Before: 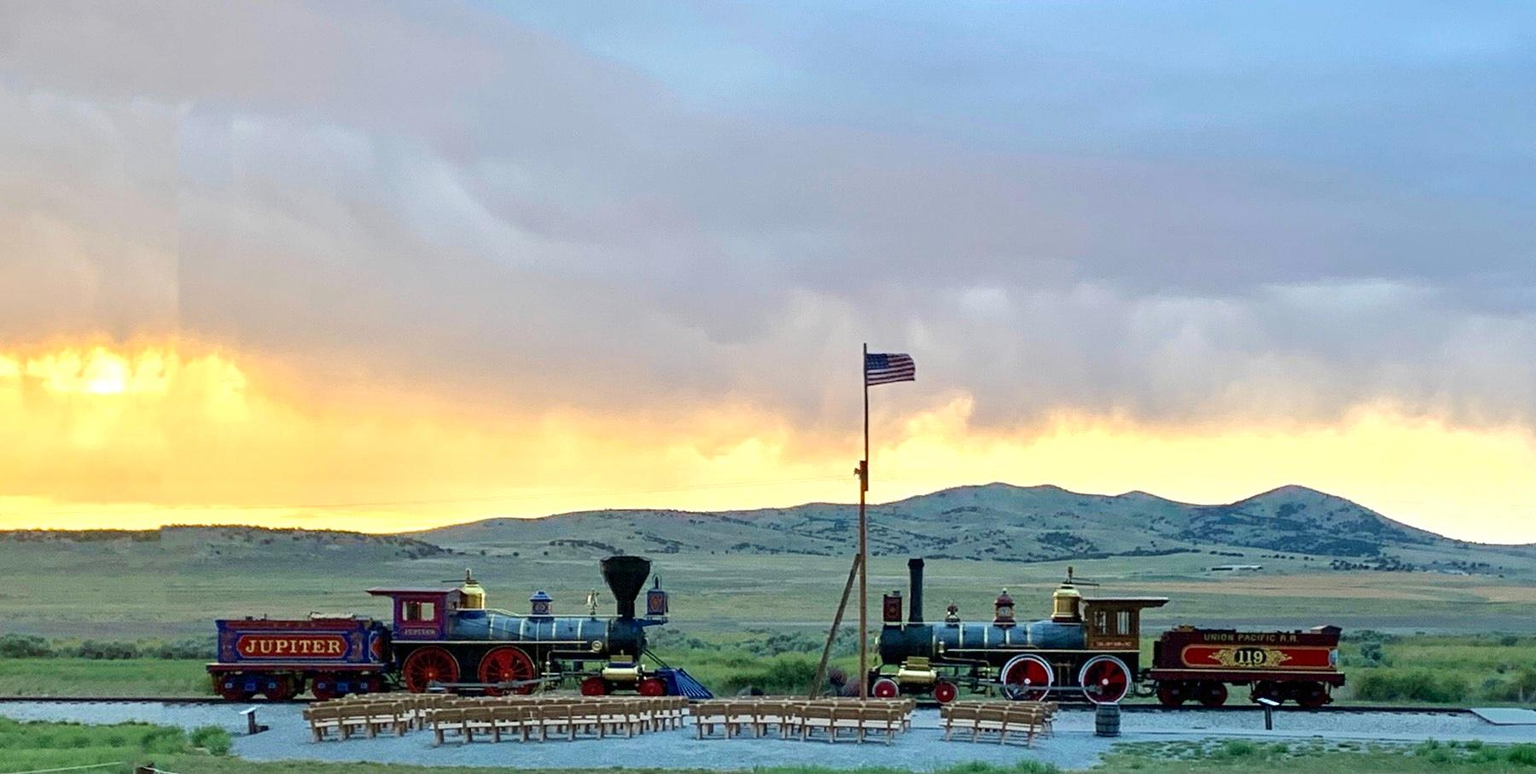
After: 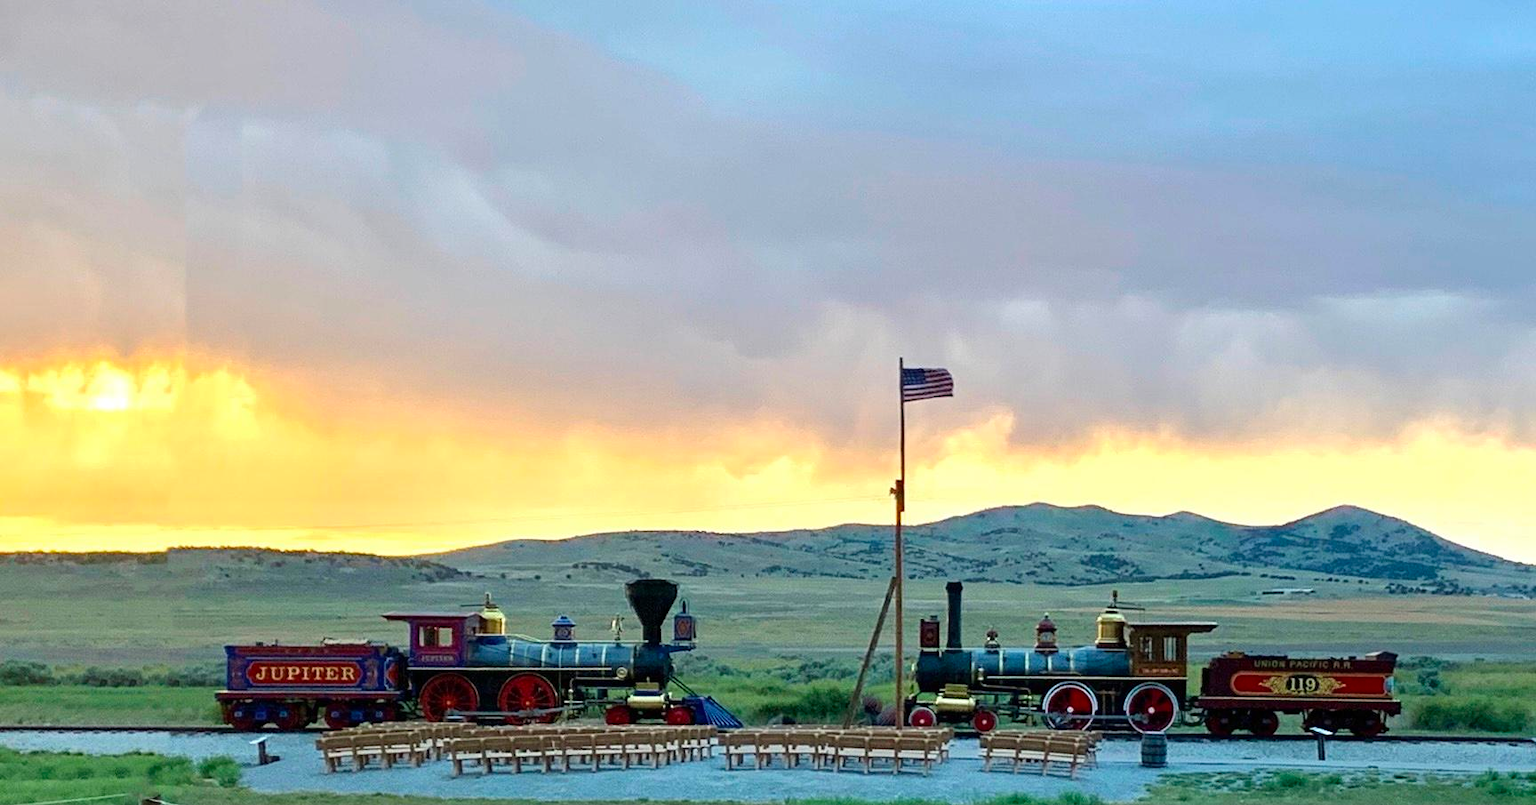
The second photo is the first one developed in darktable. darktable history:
crop: right 3.958%, bottom 0.025%
